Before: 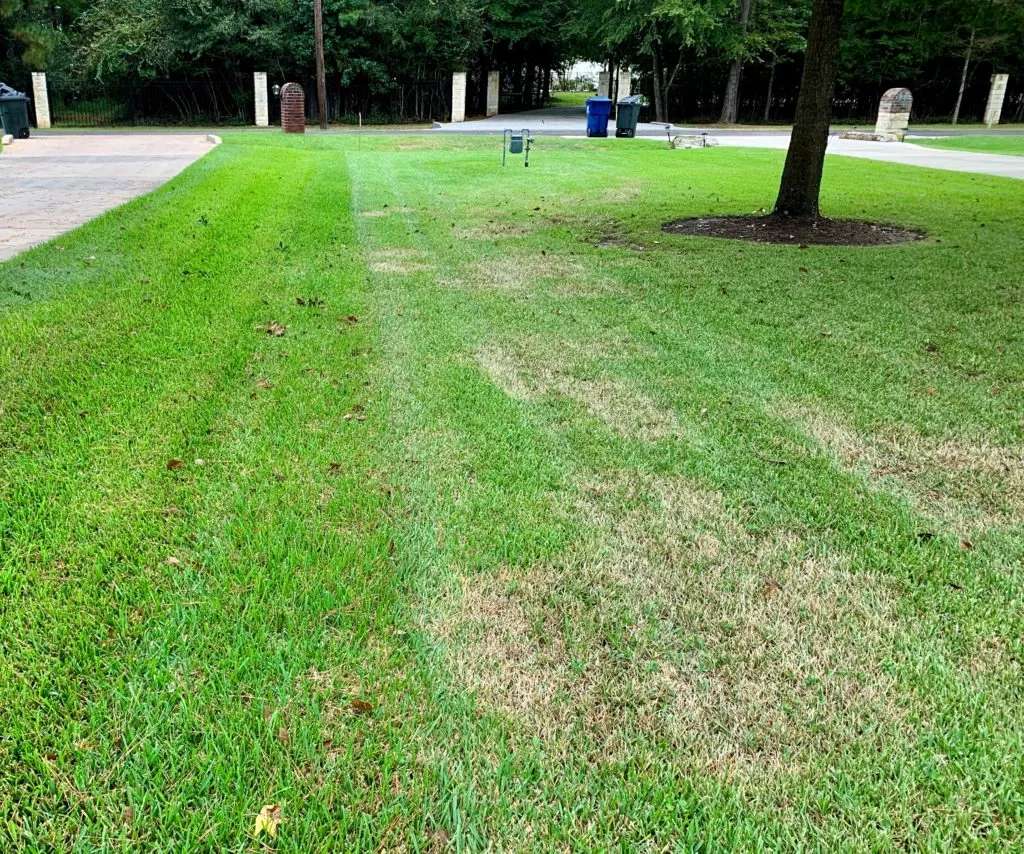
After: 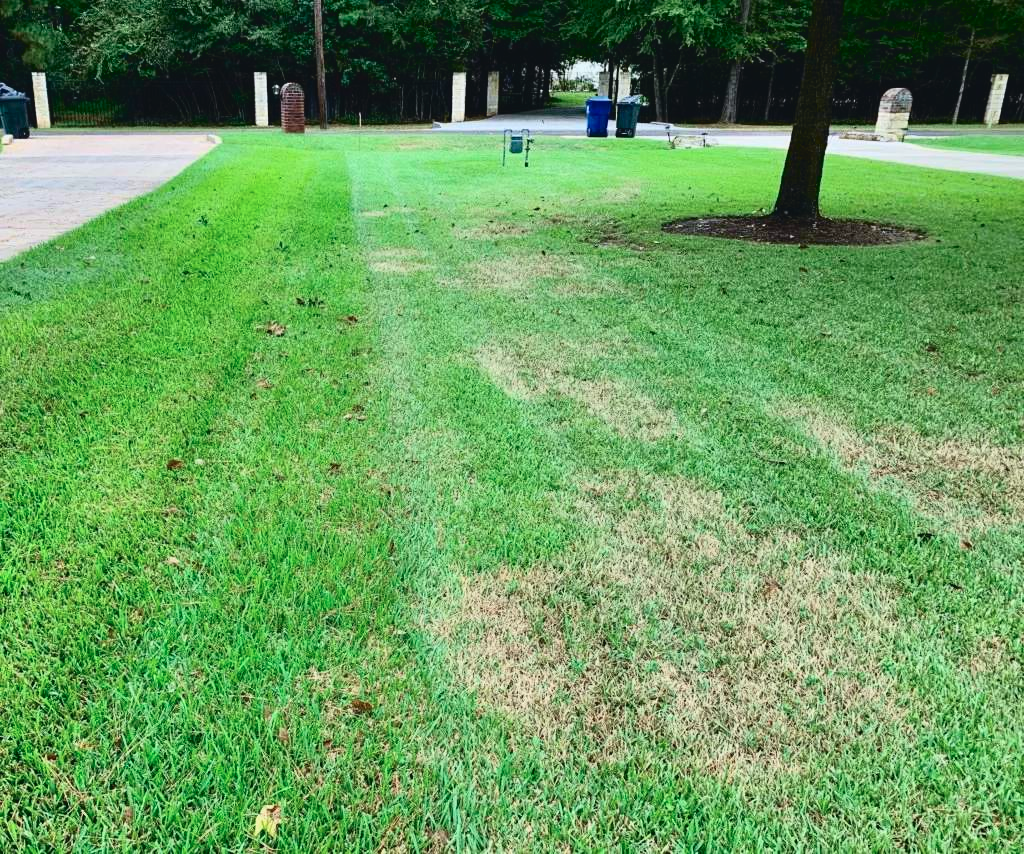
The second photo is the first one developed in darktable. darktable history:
tone curve: curves: ch0 [(0, 0.047) (0.15, 0.127) (0.46, 0.466) (0.751, 0.788) (1, 0.961)]; ch1 [(0, 0) (0.43, 0.408) (0.476, 0.469) (0.505, 0.501) (0.553, 0.557) (0.592, 0.58) (0.631, 0.625) (1, 1)]; ch2 [(0, 0) (0.505, 0.495) (0.55, 0.557) (0.583, 0.573) (1, 1)], color space Lab, independent channels, preserve colors none
tone equalizer: on, module defaults
